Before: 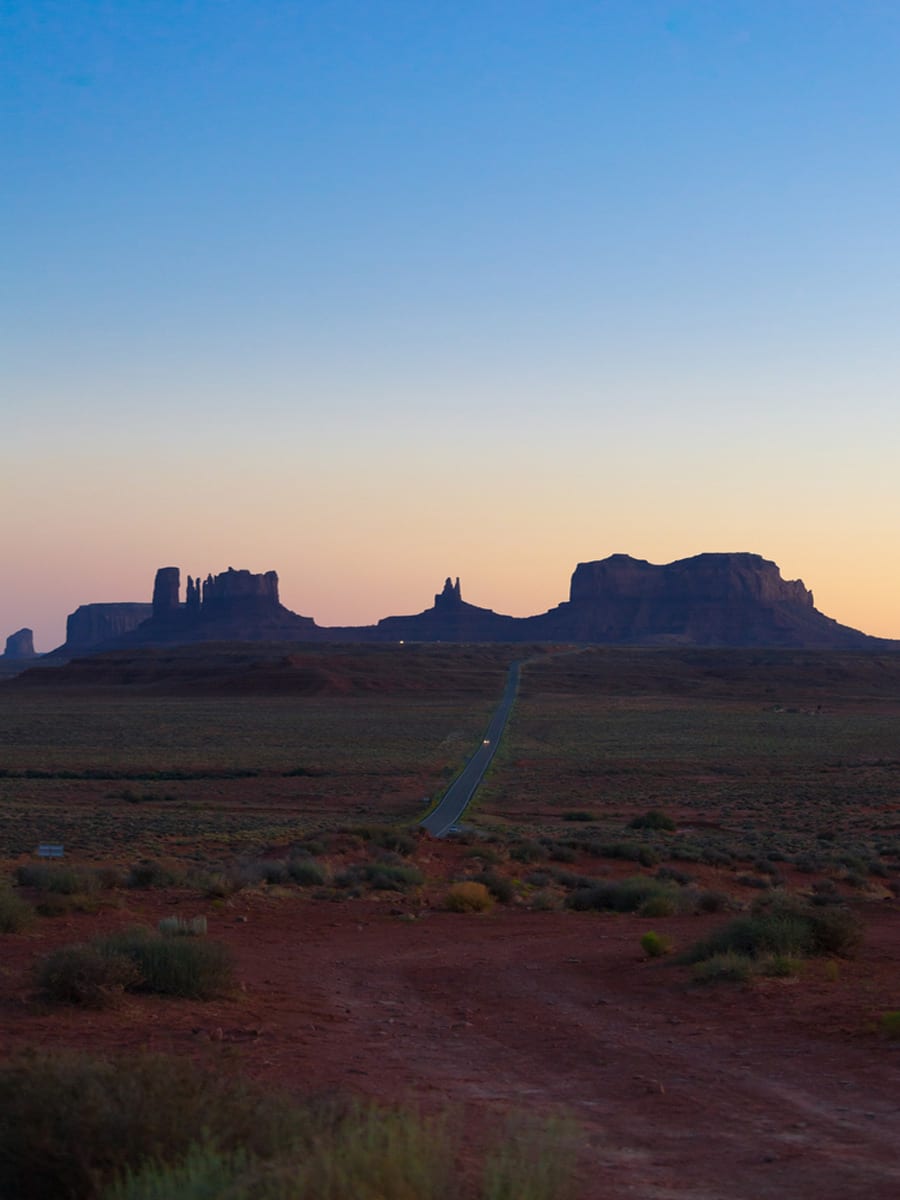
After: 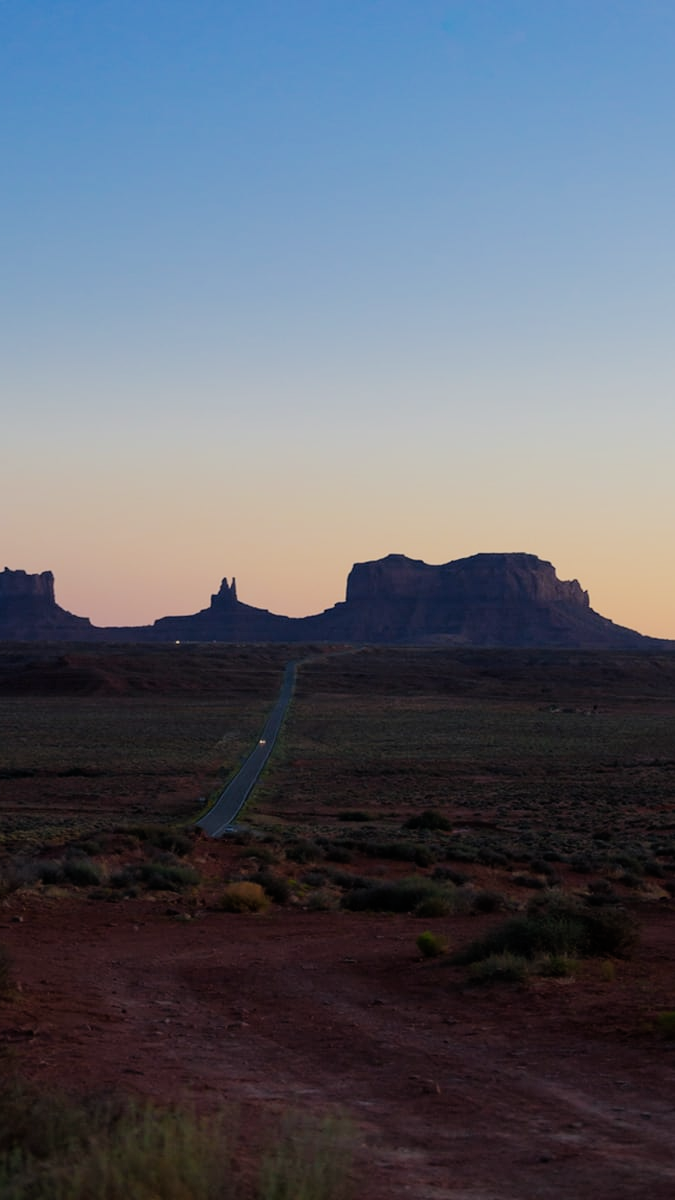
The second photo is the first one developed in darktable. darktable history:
crop and rotate: left 24.954%
filmic rgb: black relative exposure -7.65 EV, white relative exposure 4.56 EV, hardness 3.61, contrast 1.056
